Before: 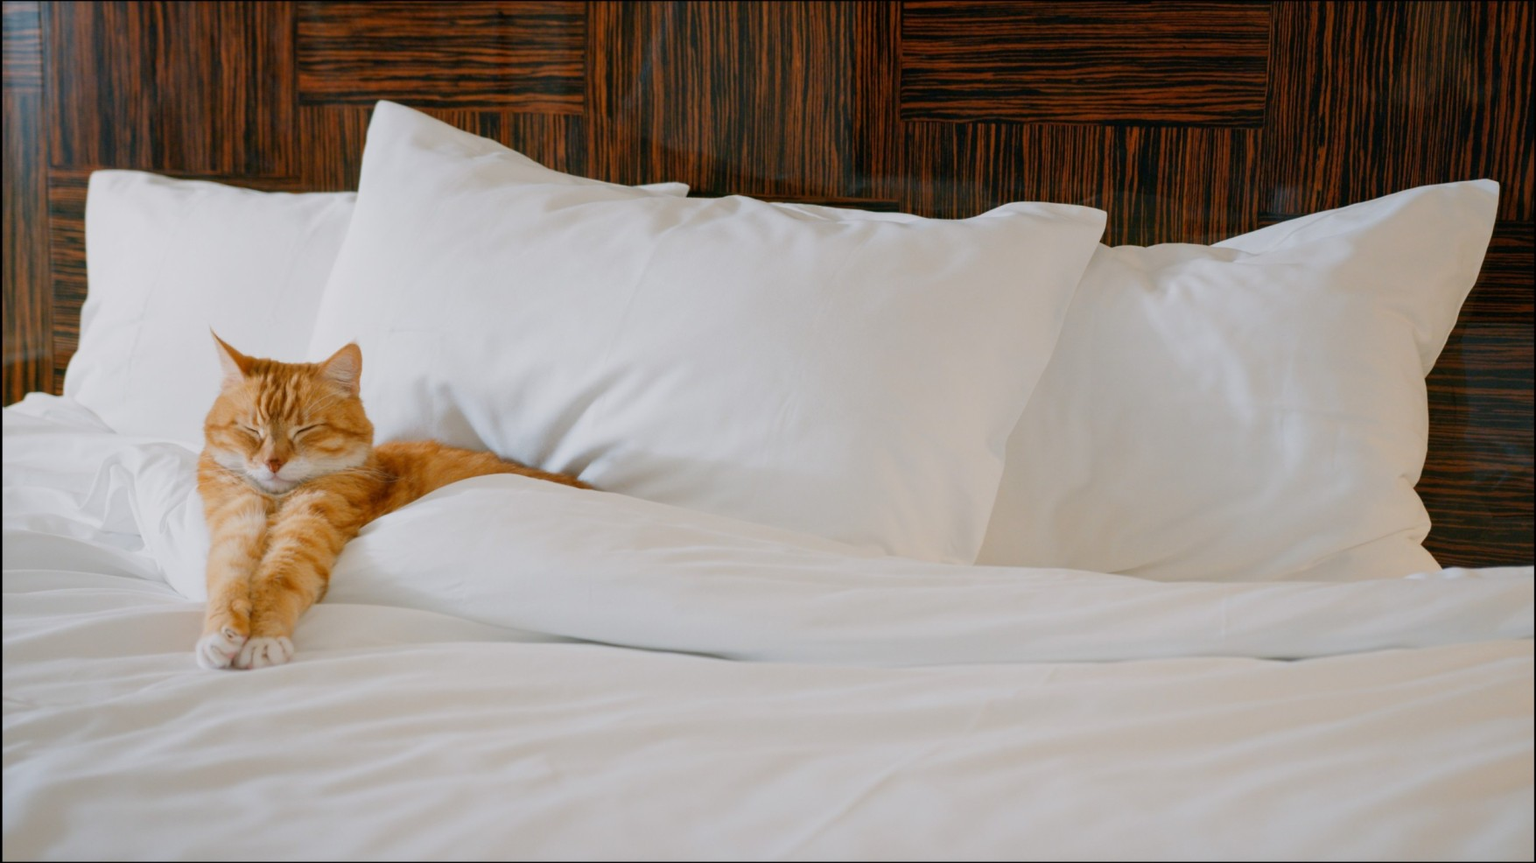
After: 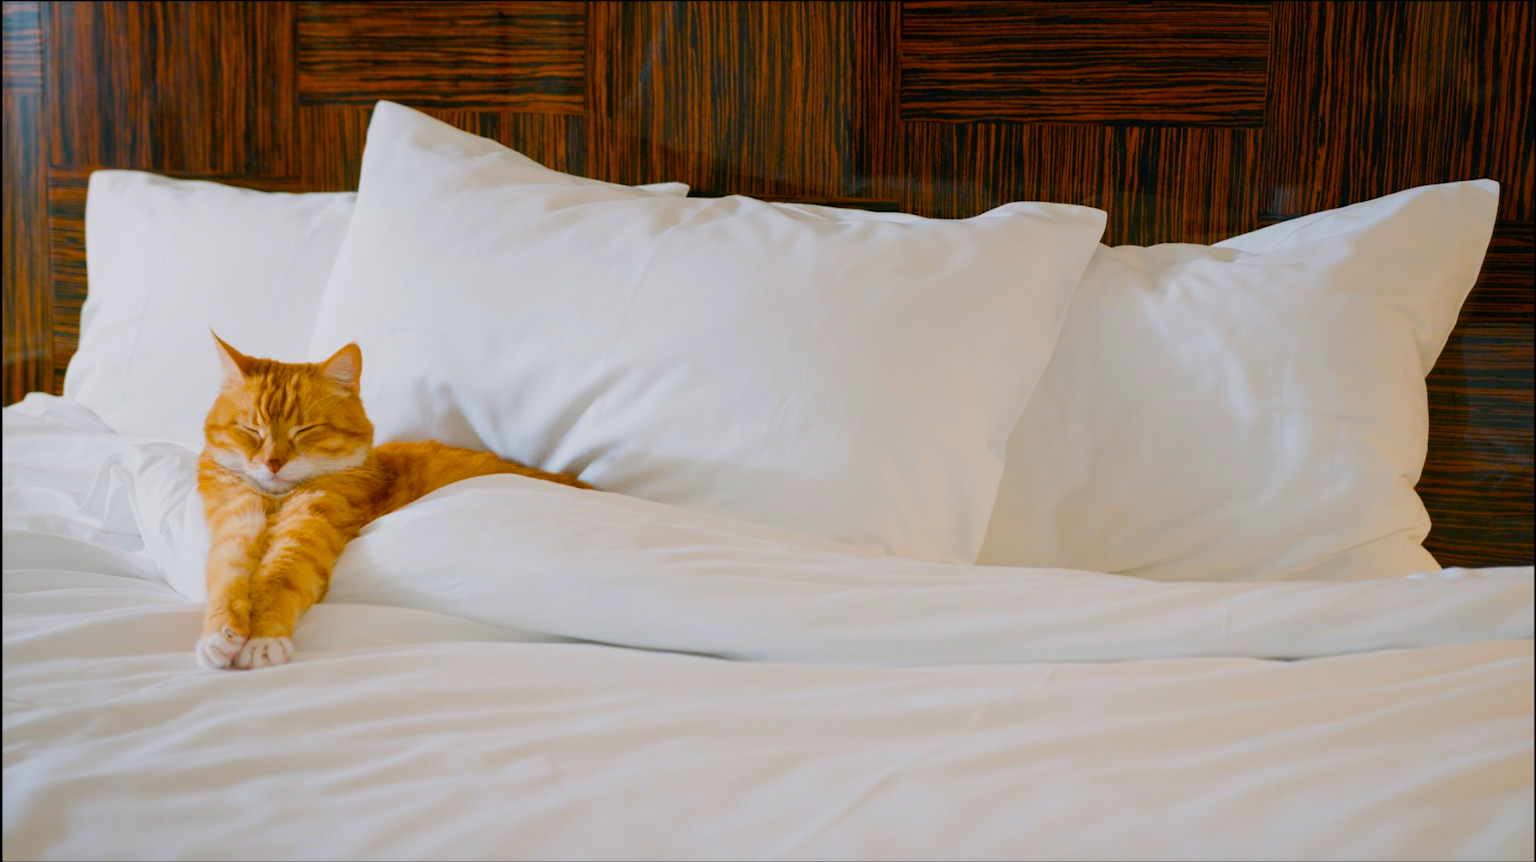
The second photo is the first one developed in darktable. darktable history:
color balance rgb: shadows lift › chroma 1.033%, shadows lift › hue 29.6°, perceptual saturation grading › global saturation 49.21%, global vibrance 20%
